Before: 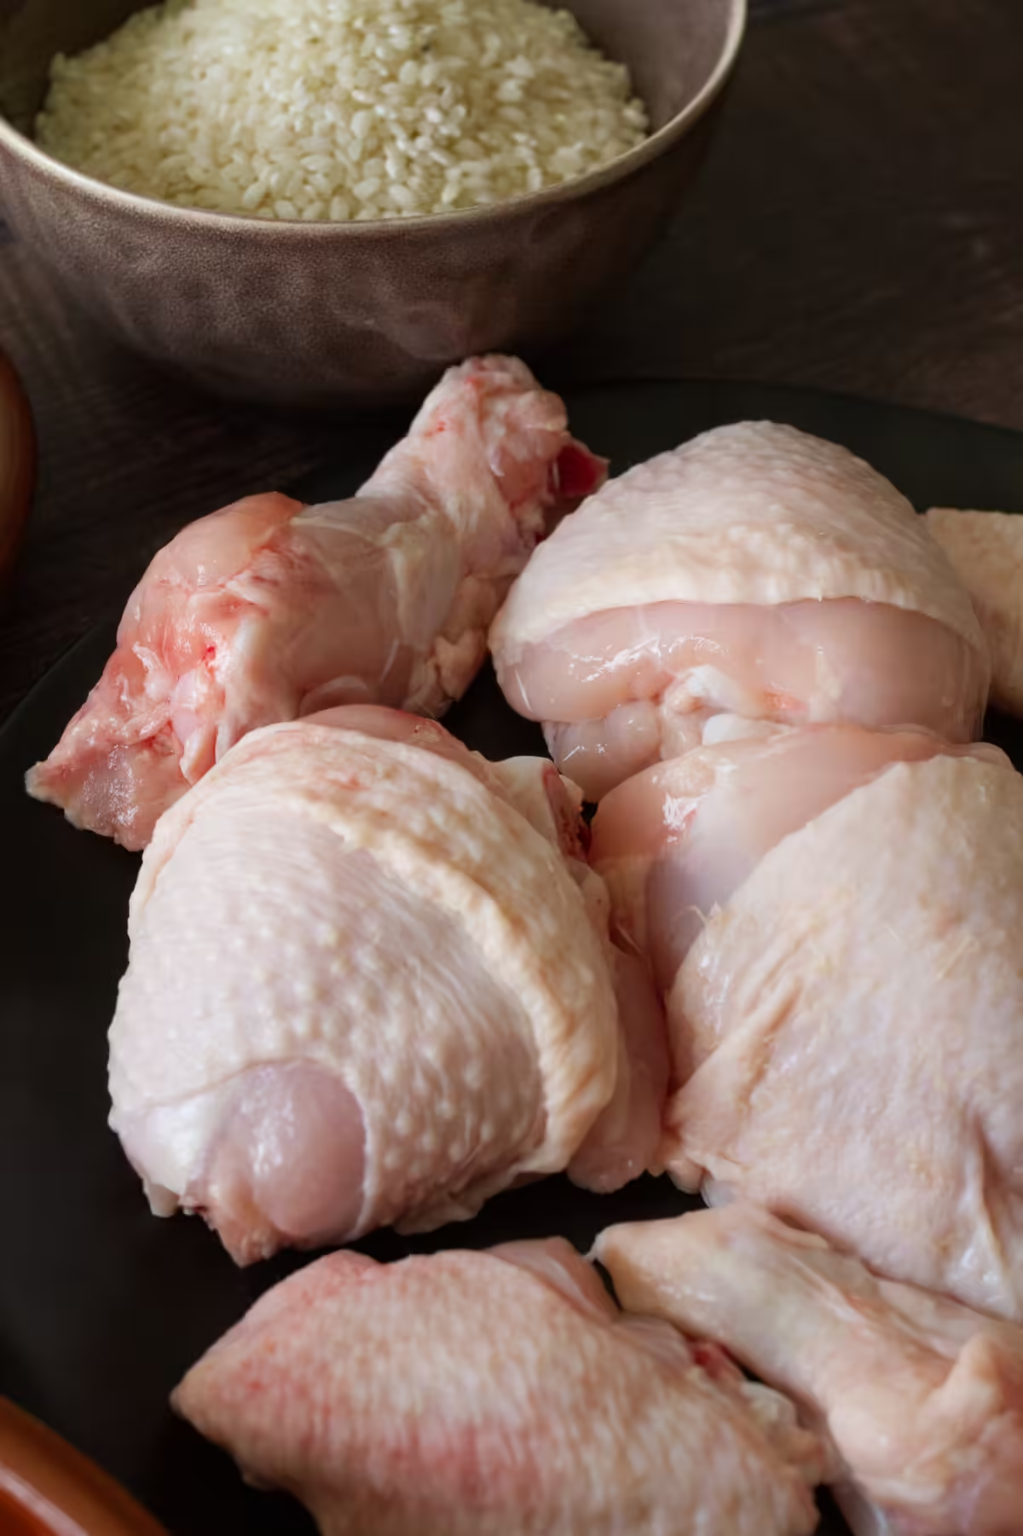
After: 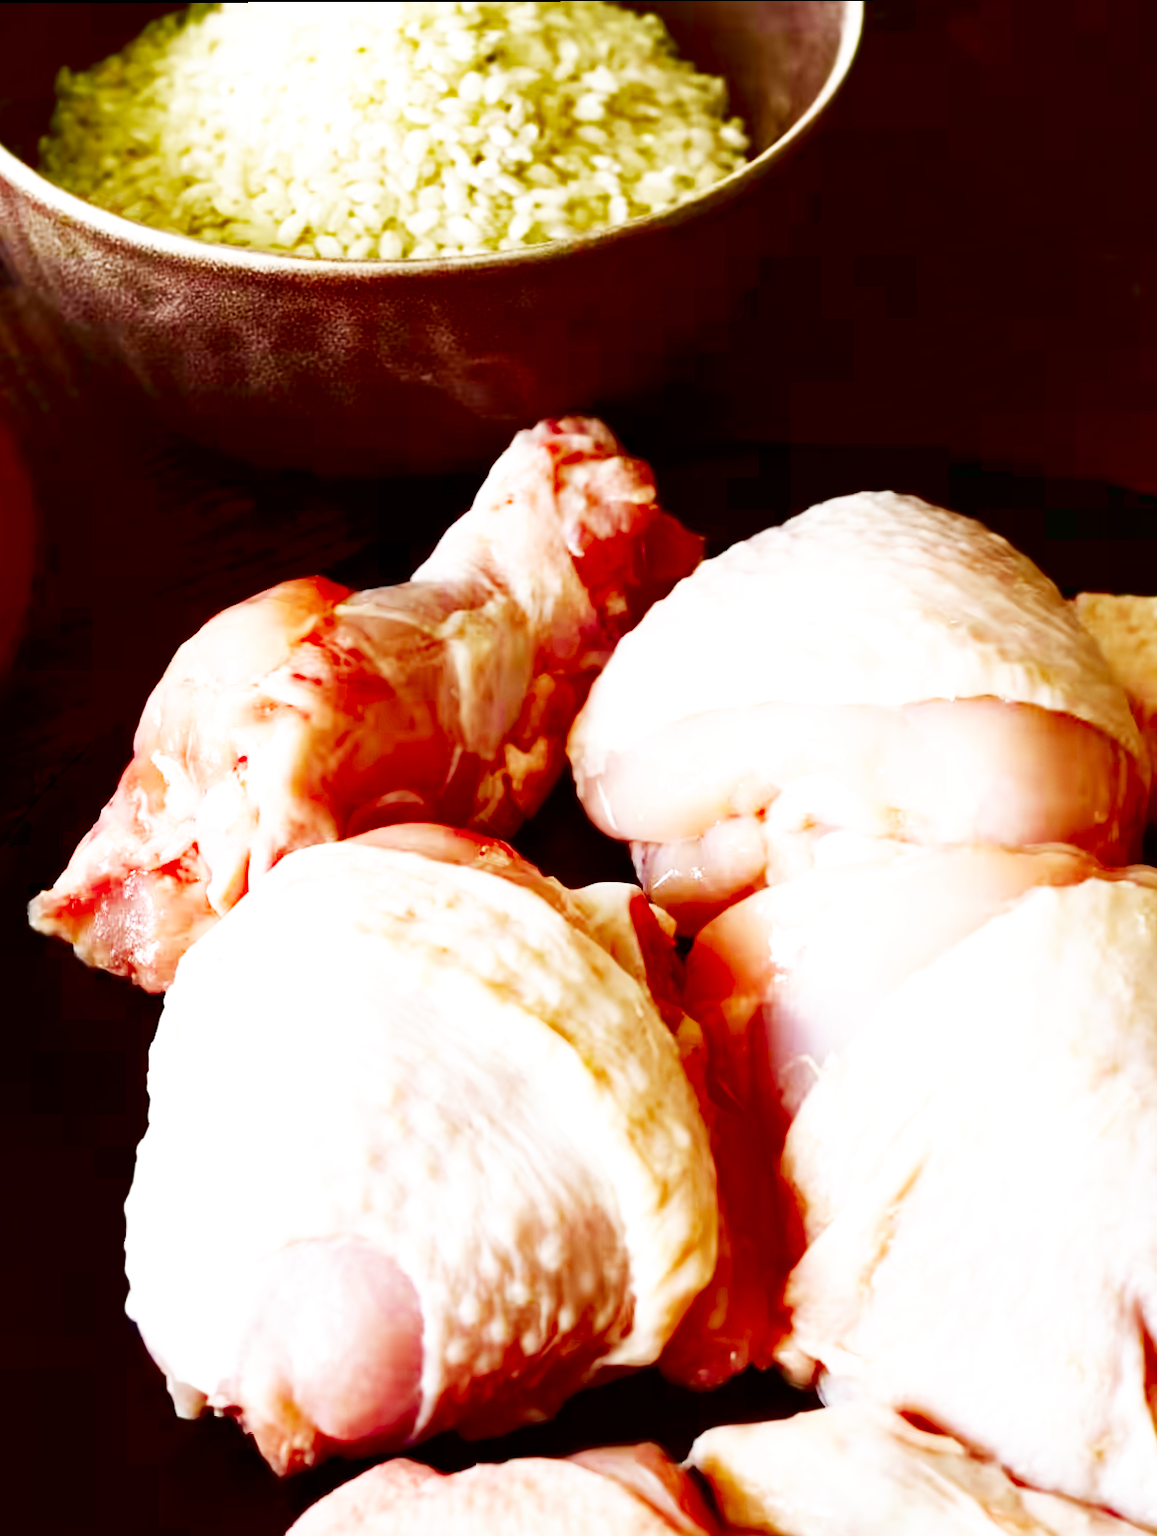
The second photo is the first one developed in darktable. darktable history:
crop and rotate: angle 0.182°, left 0.42%, right 2.758%, bottom 14.265%
contrast brightness saturation: brightness -0.991, saturation 0.997
color correction: highlights b* 0.017
exposure: black level correction 0, exposure 1.015 EV, compensate highlight preservation false
base curve: curves: ch0 [(0, 0) (0.012, 0.01) (0.073, 0.168) (0.31, 0.711) (0.645, 0.957) (1, 1)], preserve colors none
